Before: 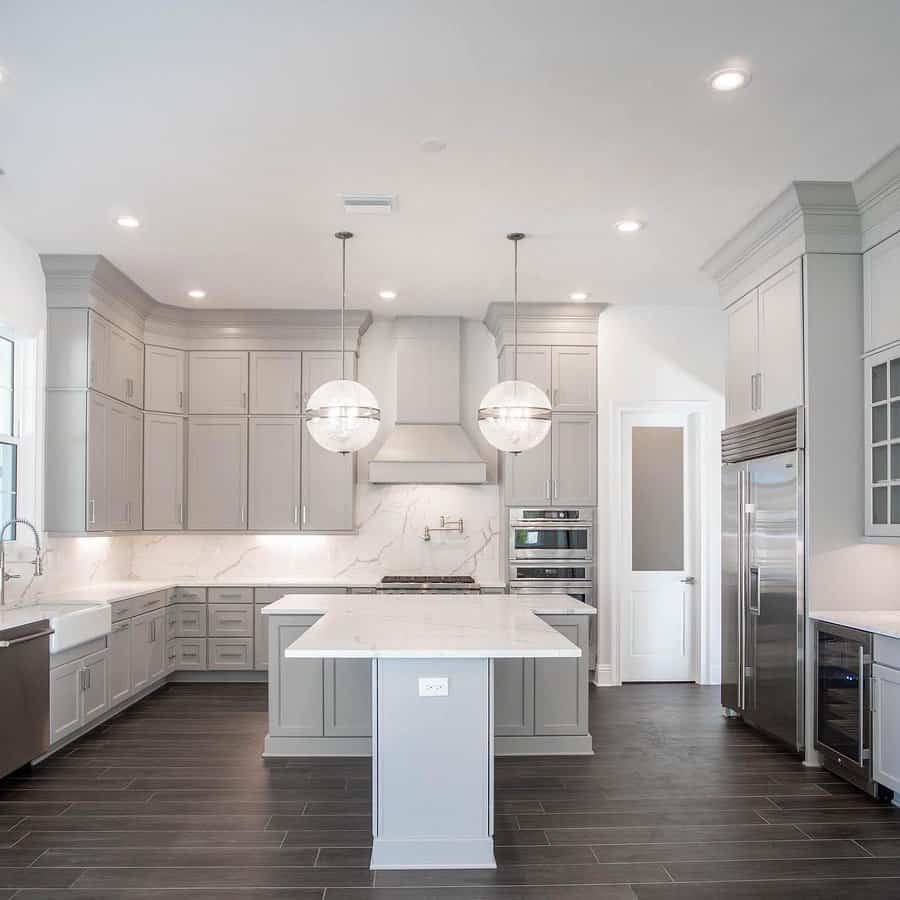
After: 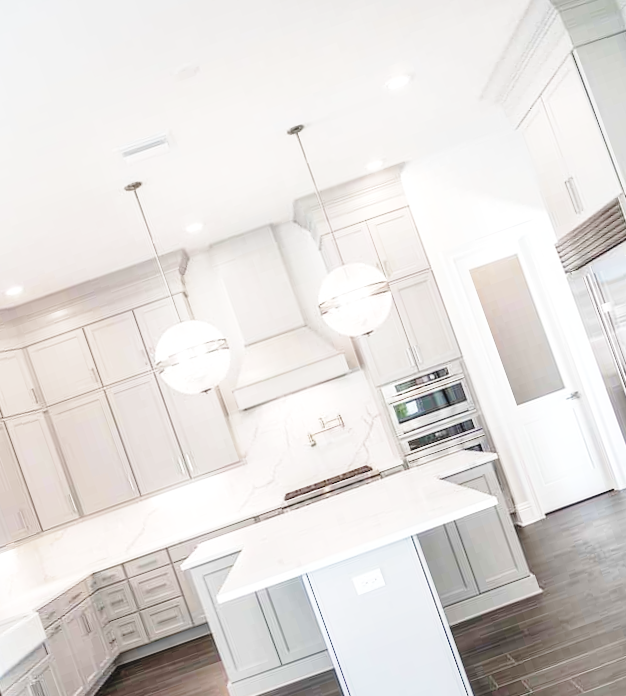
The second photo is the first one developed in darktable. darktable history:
base curve: curves: ch0 [(0, 0) (0.028, 0.03) (0.121, 0.232) (0.46, 0.748) (0.859, 0.968) (1, 1)], preserve colors none
local contrast: detail 110%
crop and rotate: angle 19.59°, left 6.785%, right 4.279%, bottom 1.136%
exposure: exposure 0.2 EV, compensate highlight preservation false
